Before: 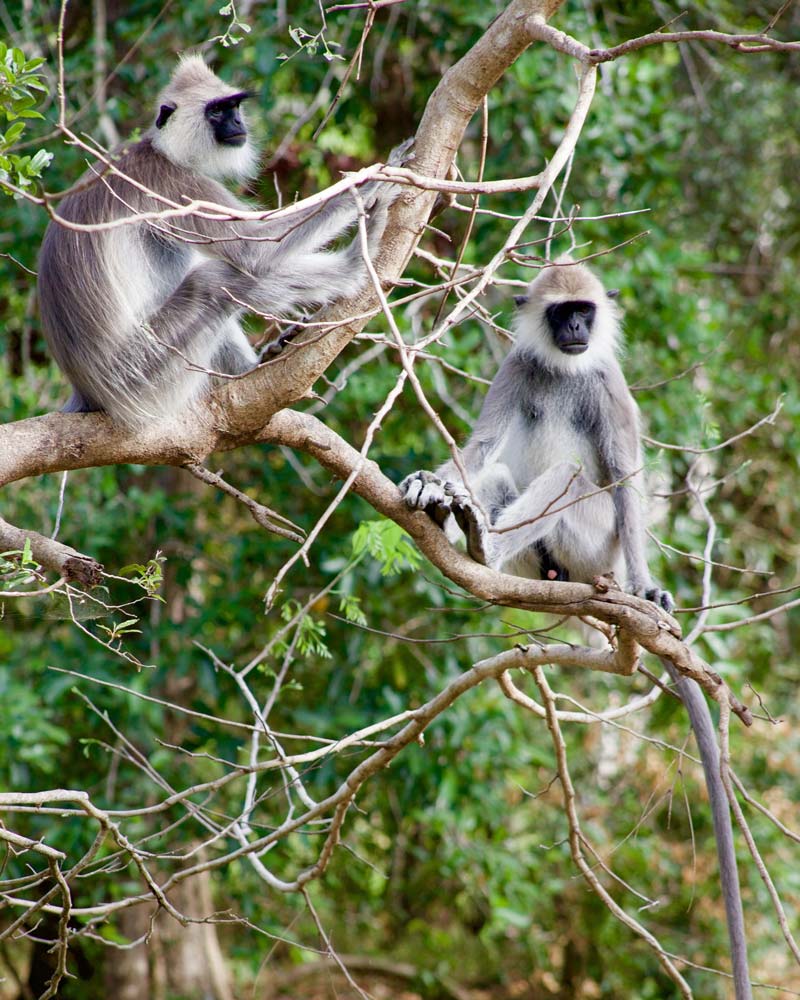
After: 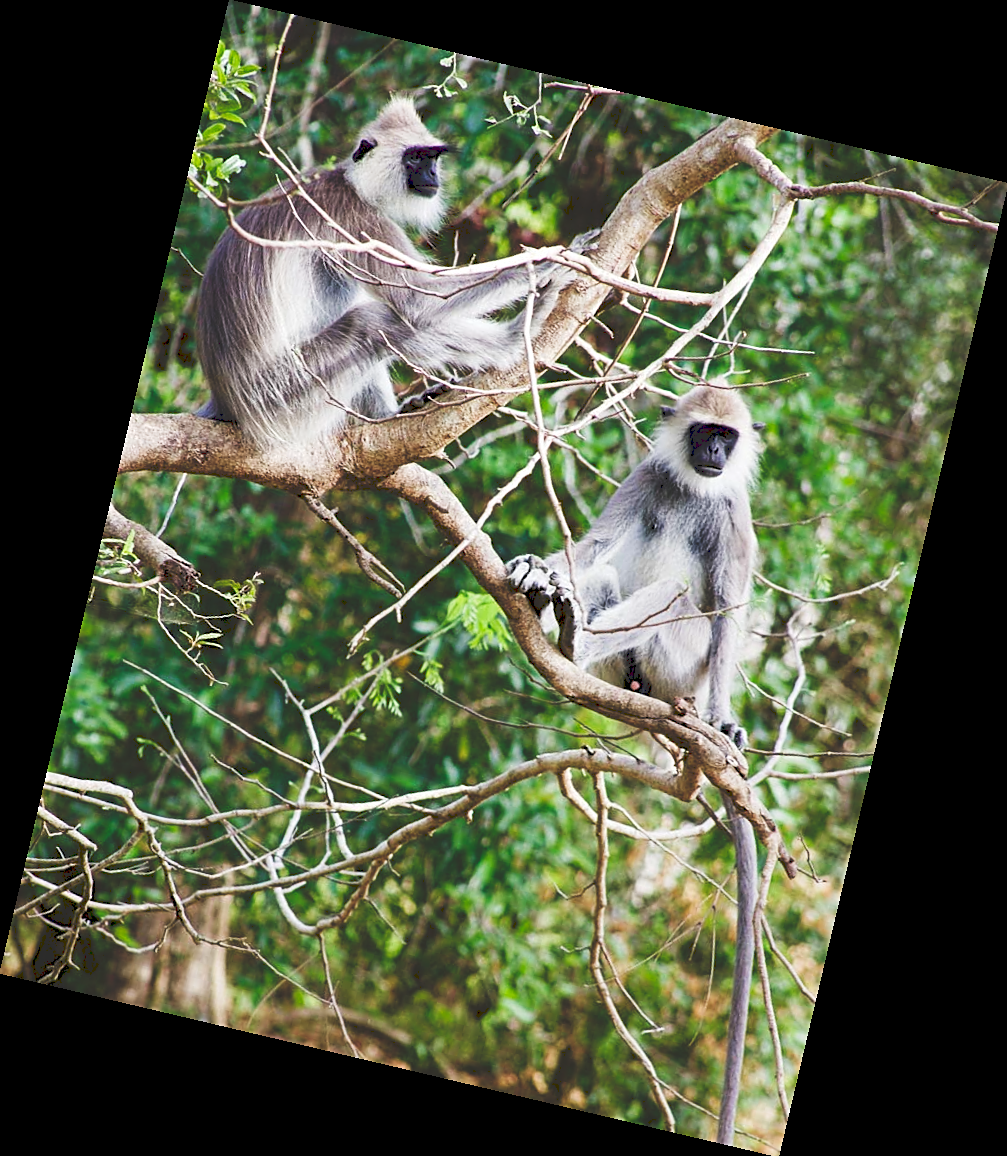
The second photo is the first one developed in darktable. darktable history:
sharpen: on, module defaults
tone curve: curves: ch0 [(0, 0) (0.003, 0.169) (0.011, 0.173) (0.025, 0.177) (0.044, 0.184) (0.069, 0.191) (0.1, 0.199) (0.136, 0.206) (0.177, 0.221) (0.224, 0.248) (0.277, 0.284) (0.335, 0.344) (0.399, 0.413) (0.468, 0.497) (0.543, 0.594) (0.623, 0.691) (0.709, 0.779) (0.801, 0.868) (0.898, 0.931) (1, 1)], preserve colors none
rotate and perspective: rotation 13.27°, automatic cropping off
